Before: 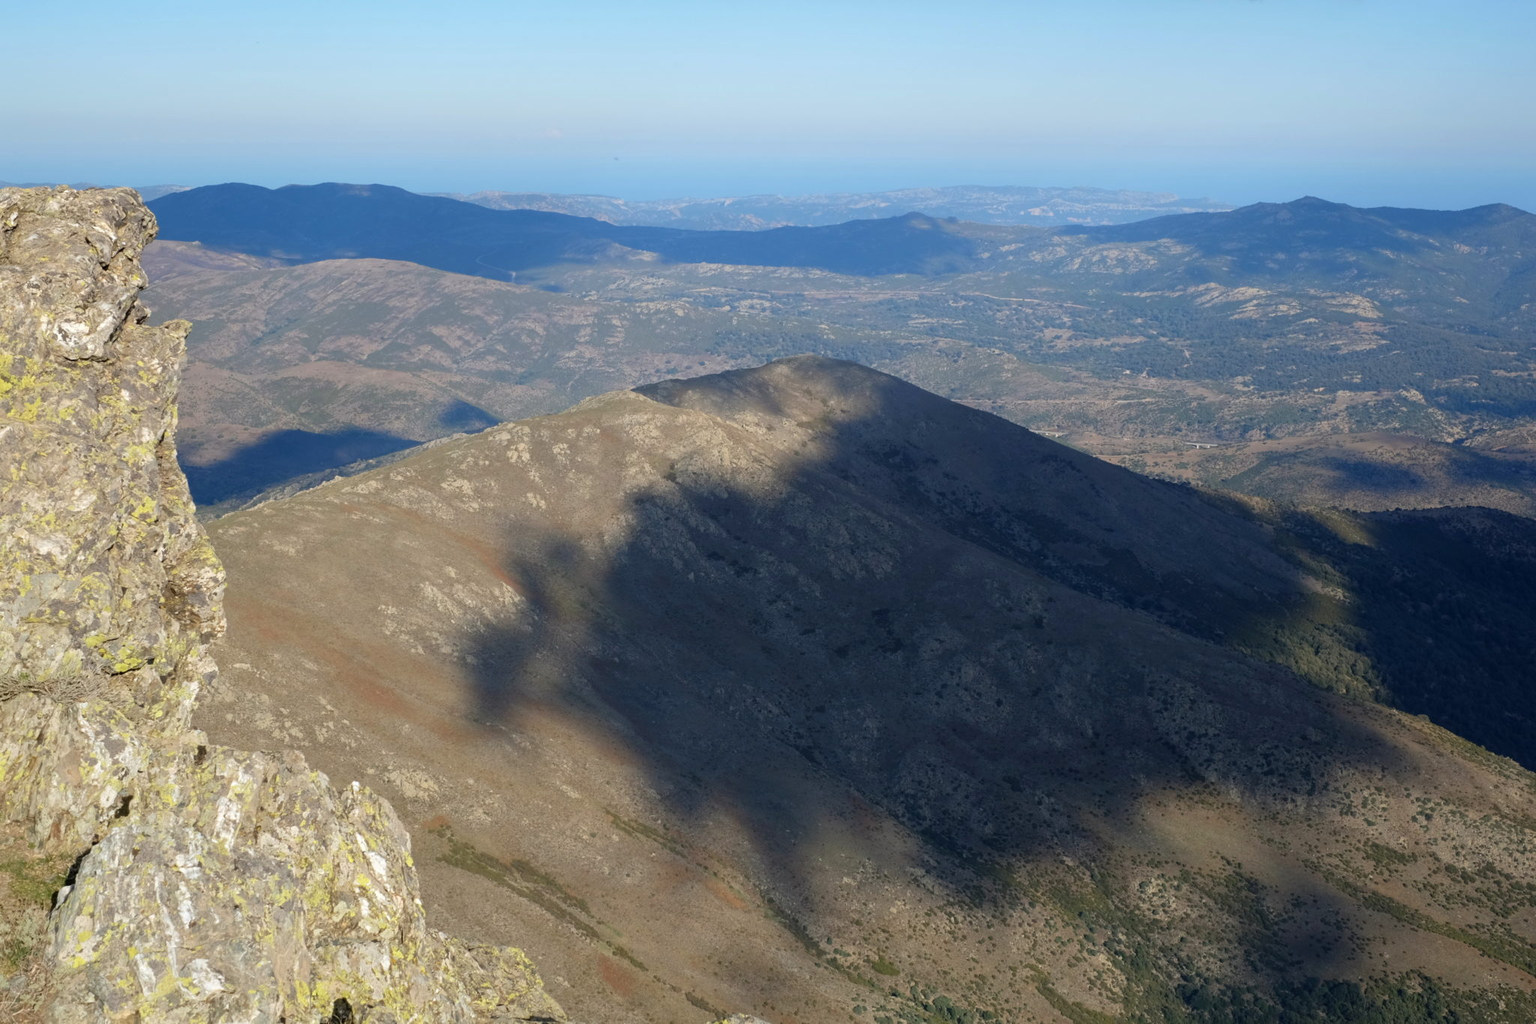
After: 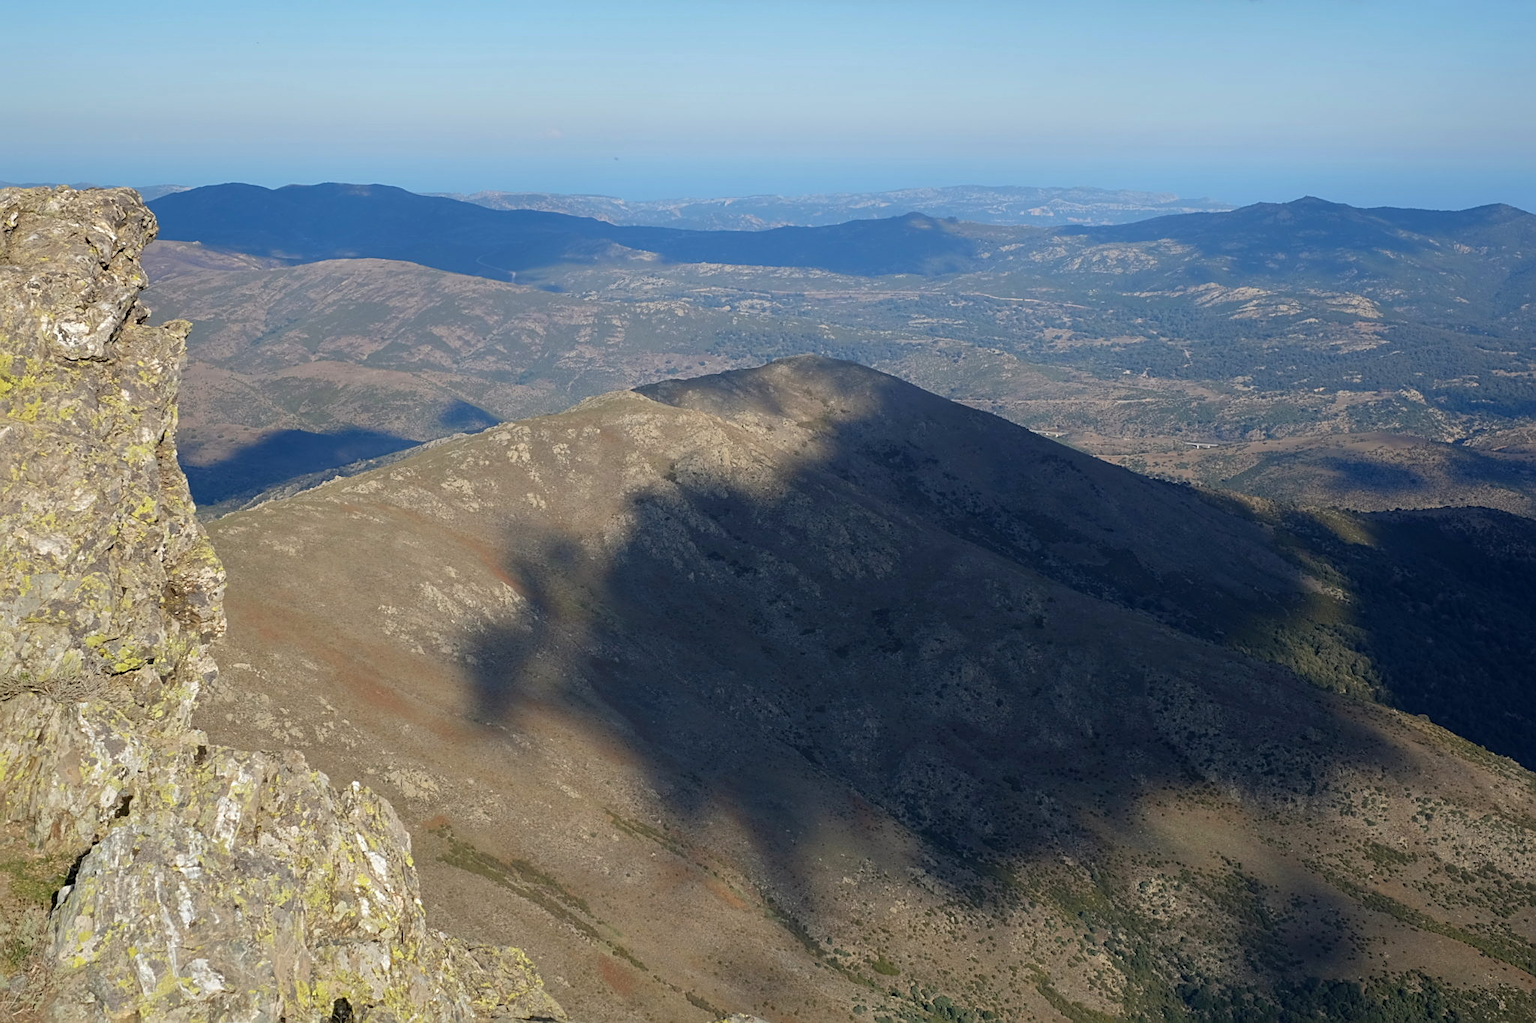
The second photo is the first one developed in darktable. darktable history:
shadows and highlights: shadows -20.26, white point adjustment -2.01, highlights -35.05
sharpen: on, module defaults
